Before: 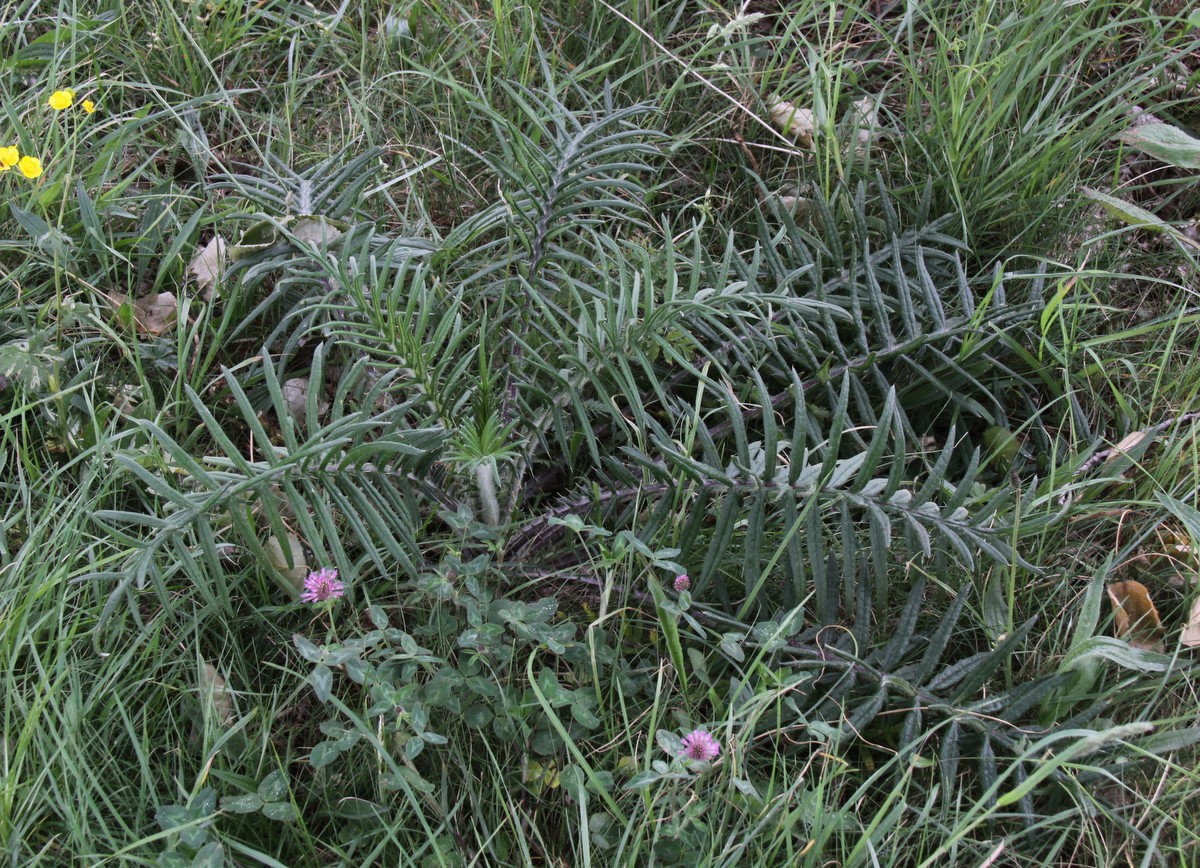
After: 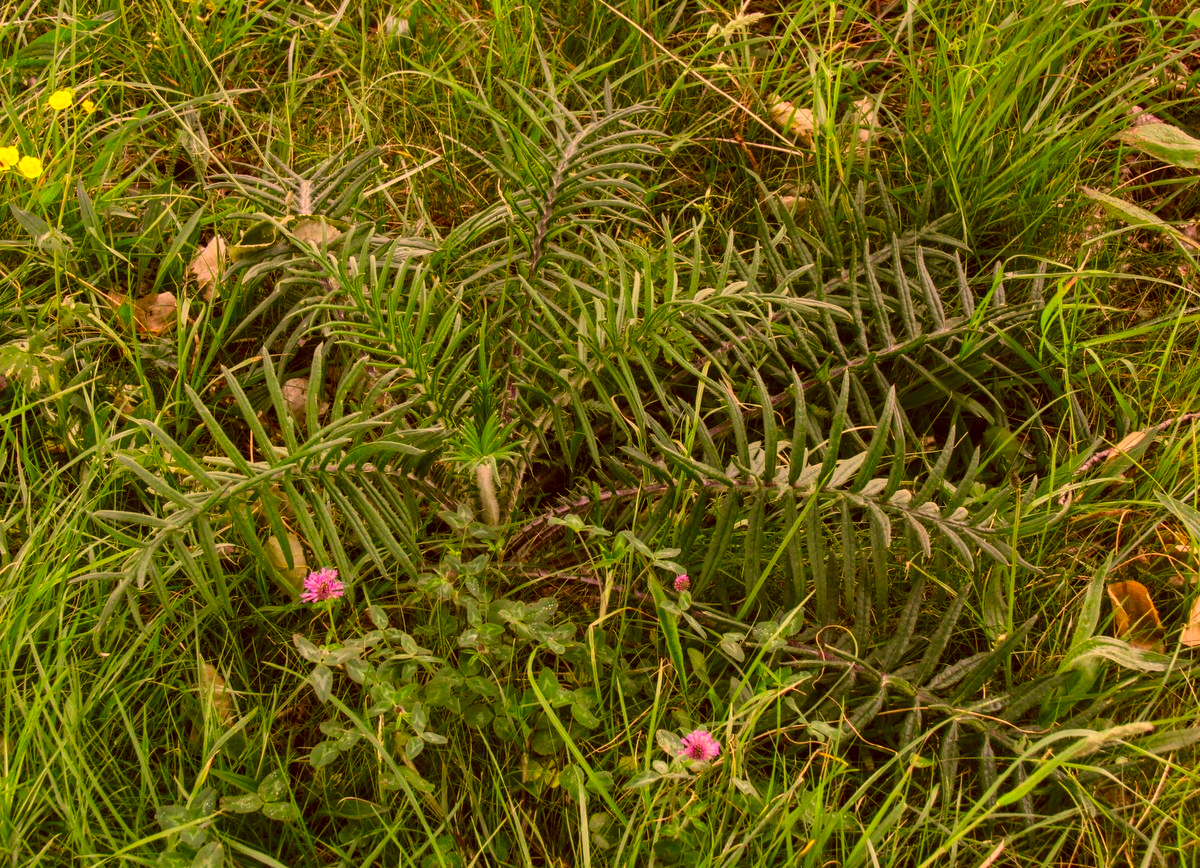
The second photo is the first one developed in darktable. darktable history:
color correction: highlights a* 10.42, highlights b* 29.79, shadows a* 2.75, shadows b* 17.72, saturation 1.75
local contrast: on, module defaults
